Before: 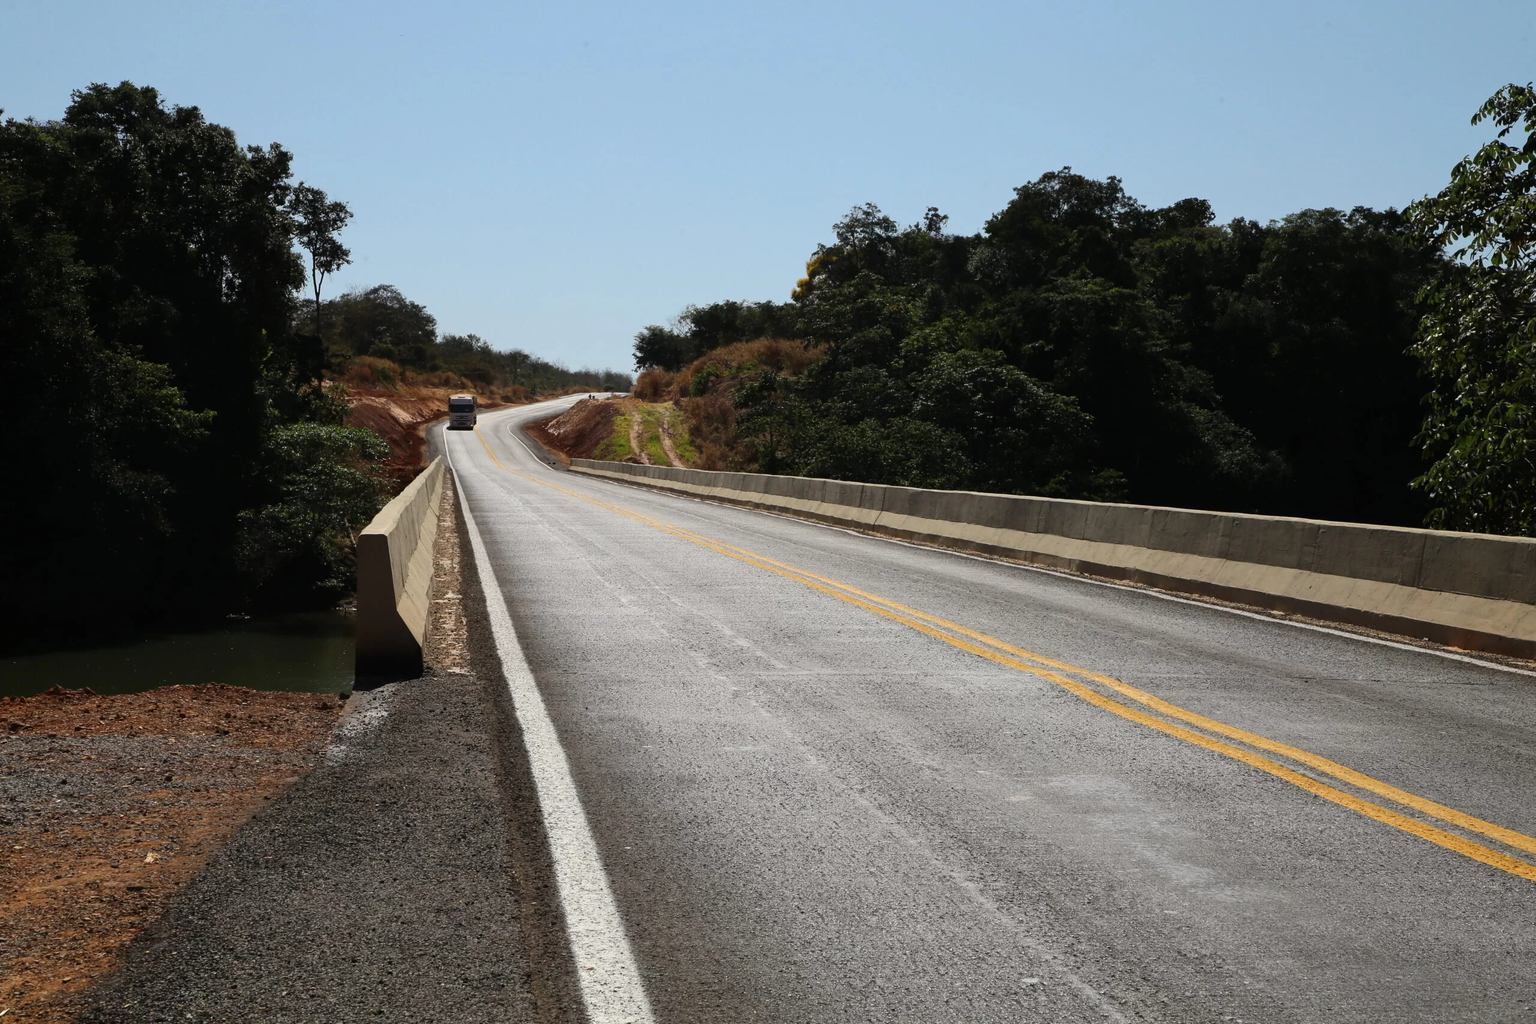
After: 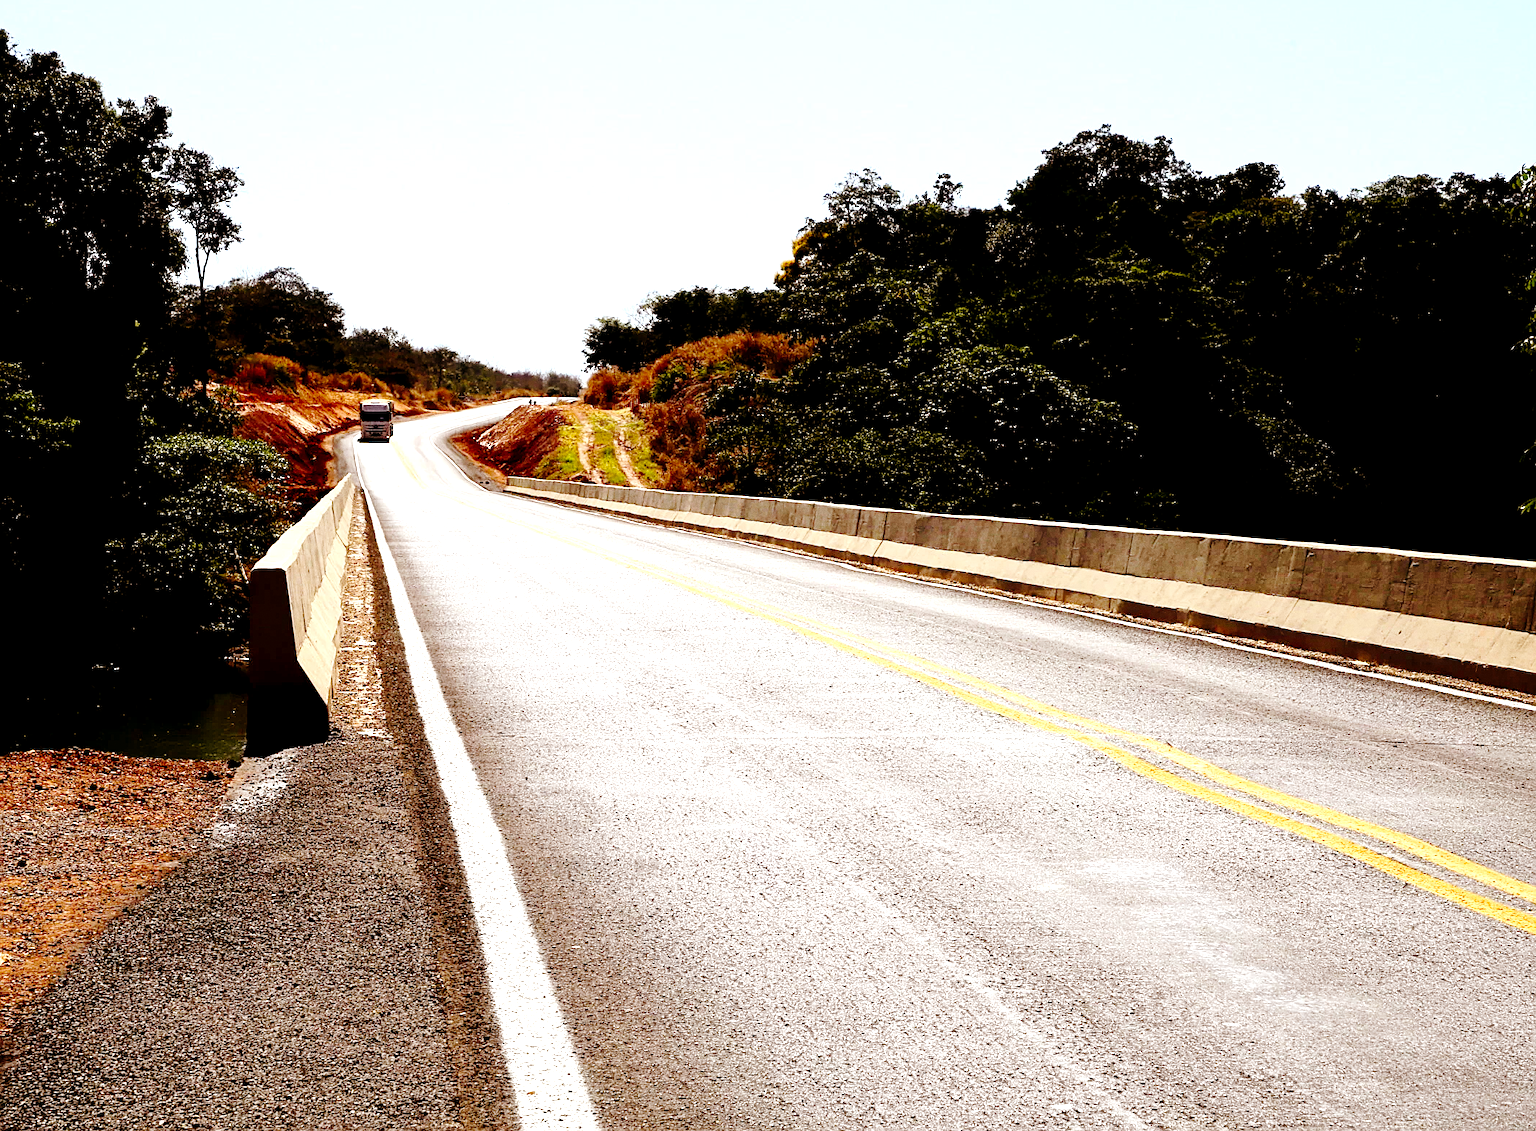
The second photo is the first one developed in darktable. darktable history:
rgb levels: mode RGB, independent channels, levels [[0, 0.5, 1], [0, 0.521, 1], [0, 0.536, 1]]
grain: coarseness 0.09 ISO
exposure: black level correction 0.011, exposure 1.088 EV, compensate exposure bias true, compensate highlight preservation false
crop: left 9.807%, top 6.259%, right 7.334%, bottom 2.177%
levels: levels [0, 0.48, 0.961]
tone curve: curves: ch0 [(0, 0) (0.003, 0.002) (0.011, 0.007) (0.025, 0.014) (0.044, 0.023) (0.069, 0.033) (0.1, 0.052) (0.136, 0.081) (0.177, 0.134) (0.224, 0.205) (0.277, 0.296) (0.335, 0.401) (0.399, 0.501) (0.468, 0.589) (0.543, 0.658) (0.623, 0.738) (0.709, 0.804) (0.801, 0.871) (0.898, 0.93) (1, 1)], preserve colors none
tone equalizer: on, module defaults
sharpen: on, module defaults
